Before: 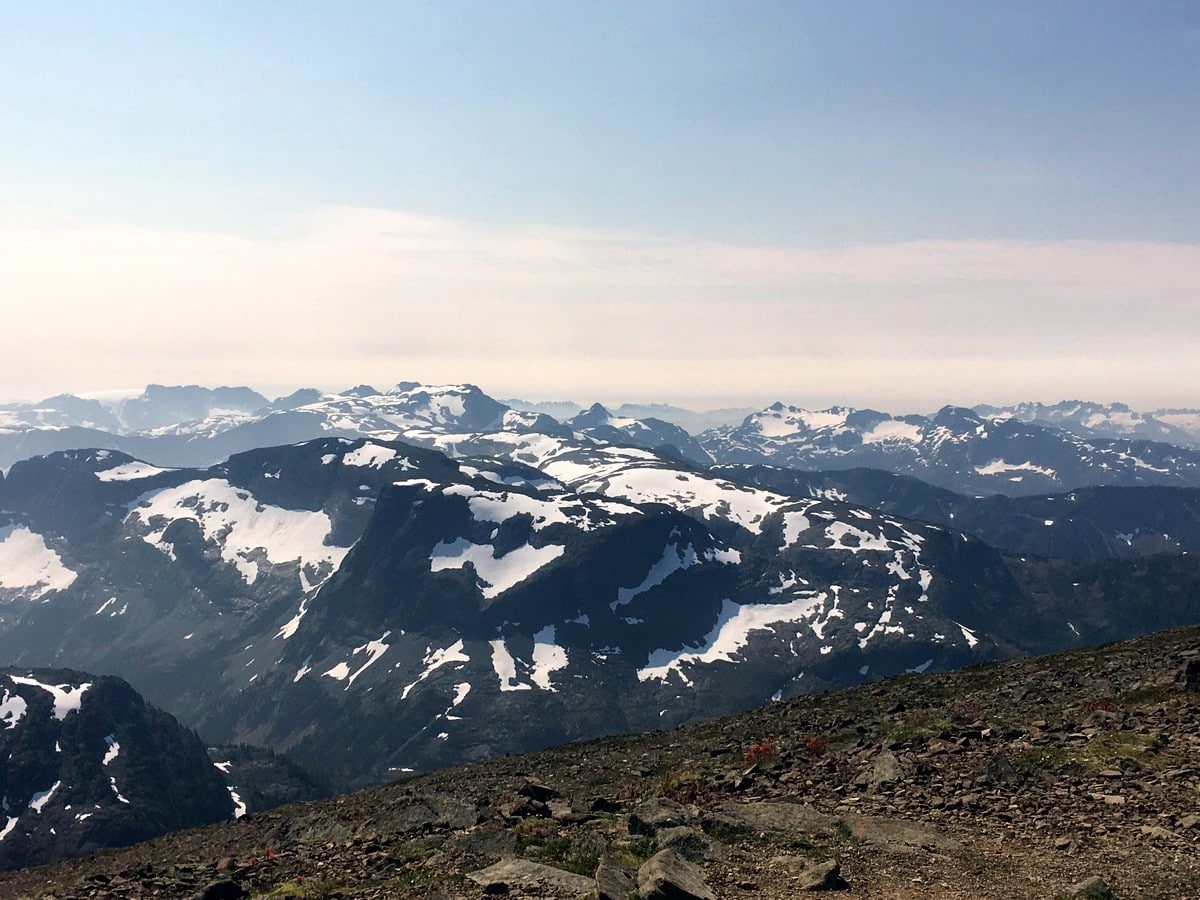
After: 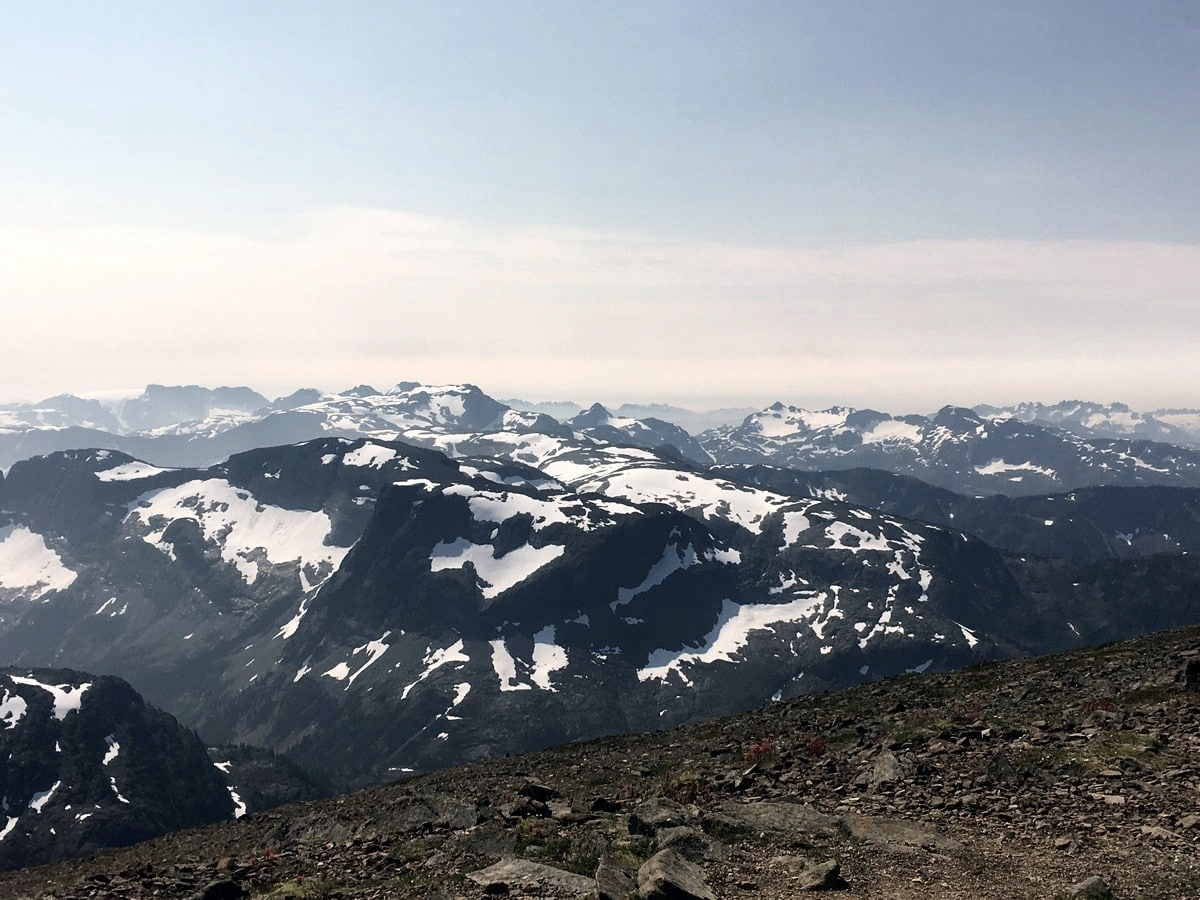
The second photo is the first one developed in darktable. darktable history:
contrast brightness saturation: contrast 0.104, saturation -0.287
